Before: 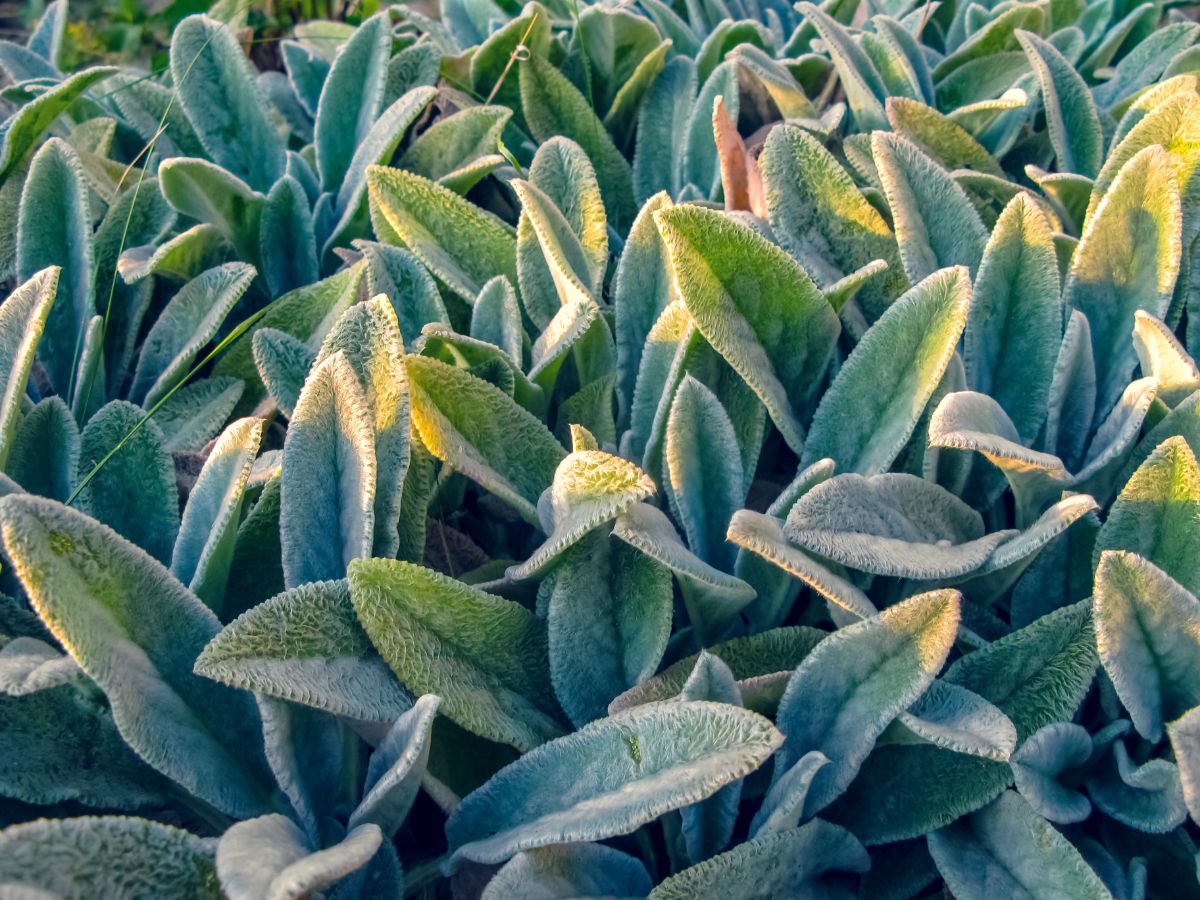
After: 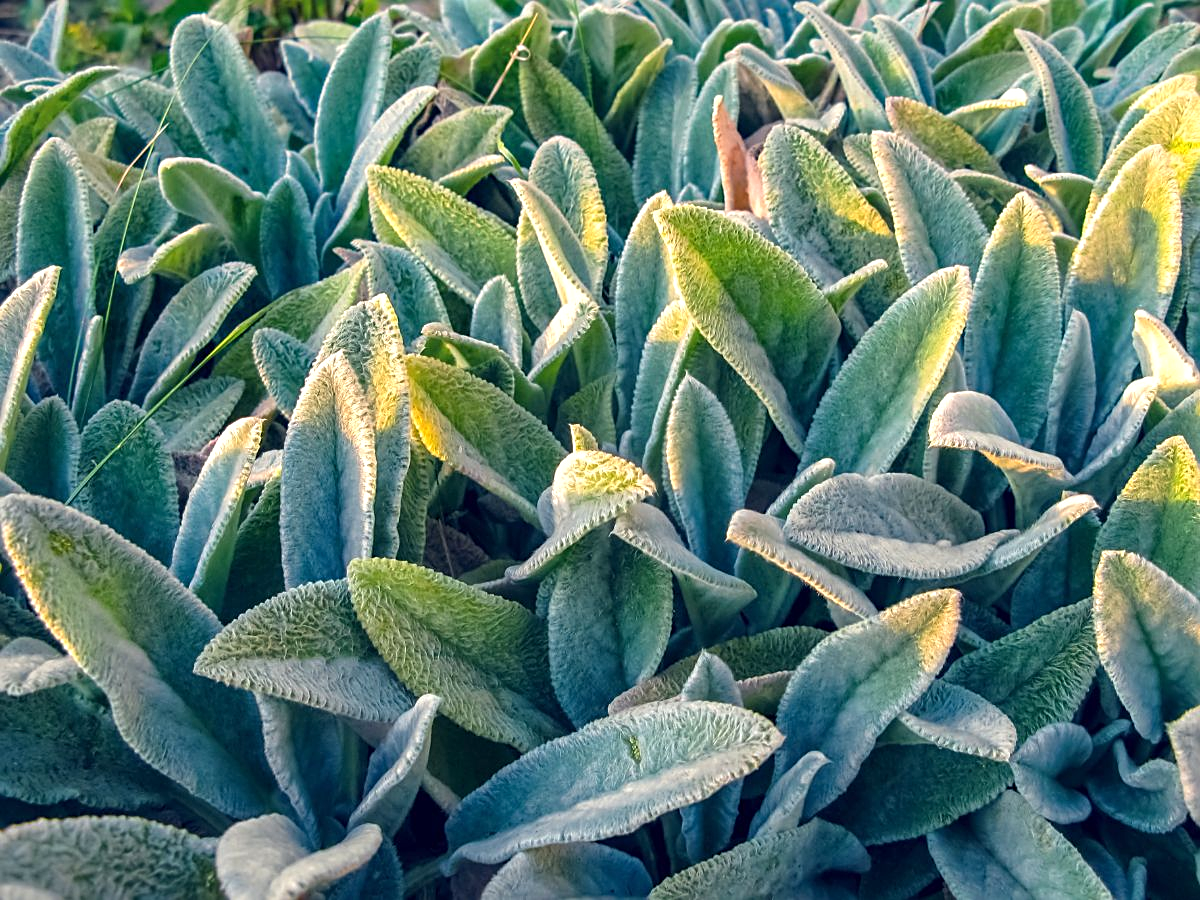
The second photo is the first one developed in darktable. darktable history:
exposure: exposure 0.299 EV, compensate highlight preservation false
sharpen: on, module defaults
